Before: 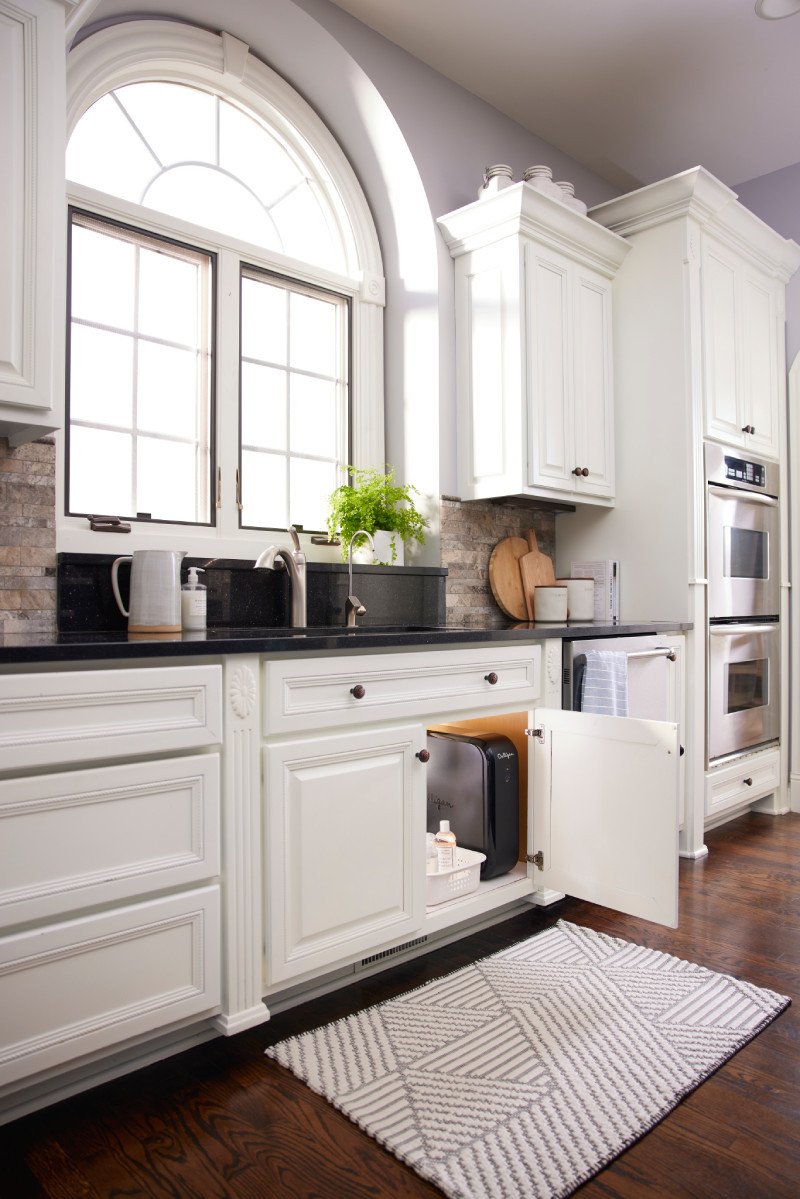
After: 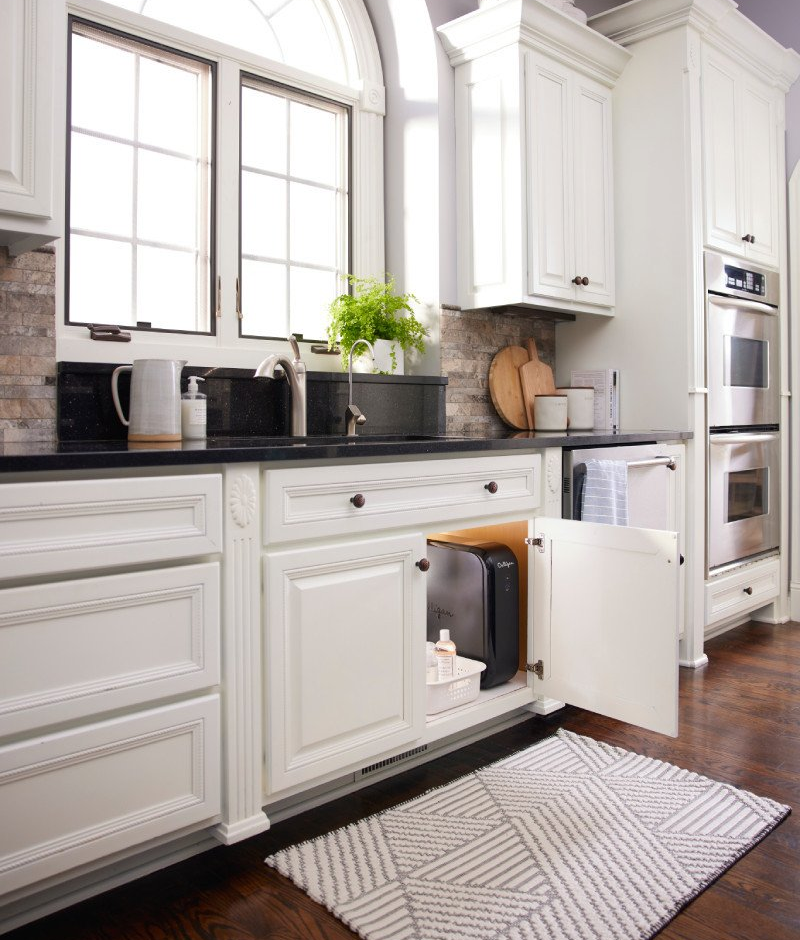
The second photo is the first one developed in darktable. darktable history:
crop and rotate: top 15.986%, bottom 5.552%
